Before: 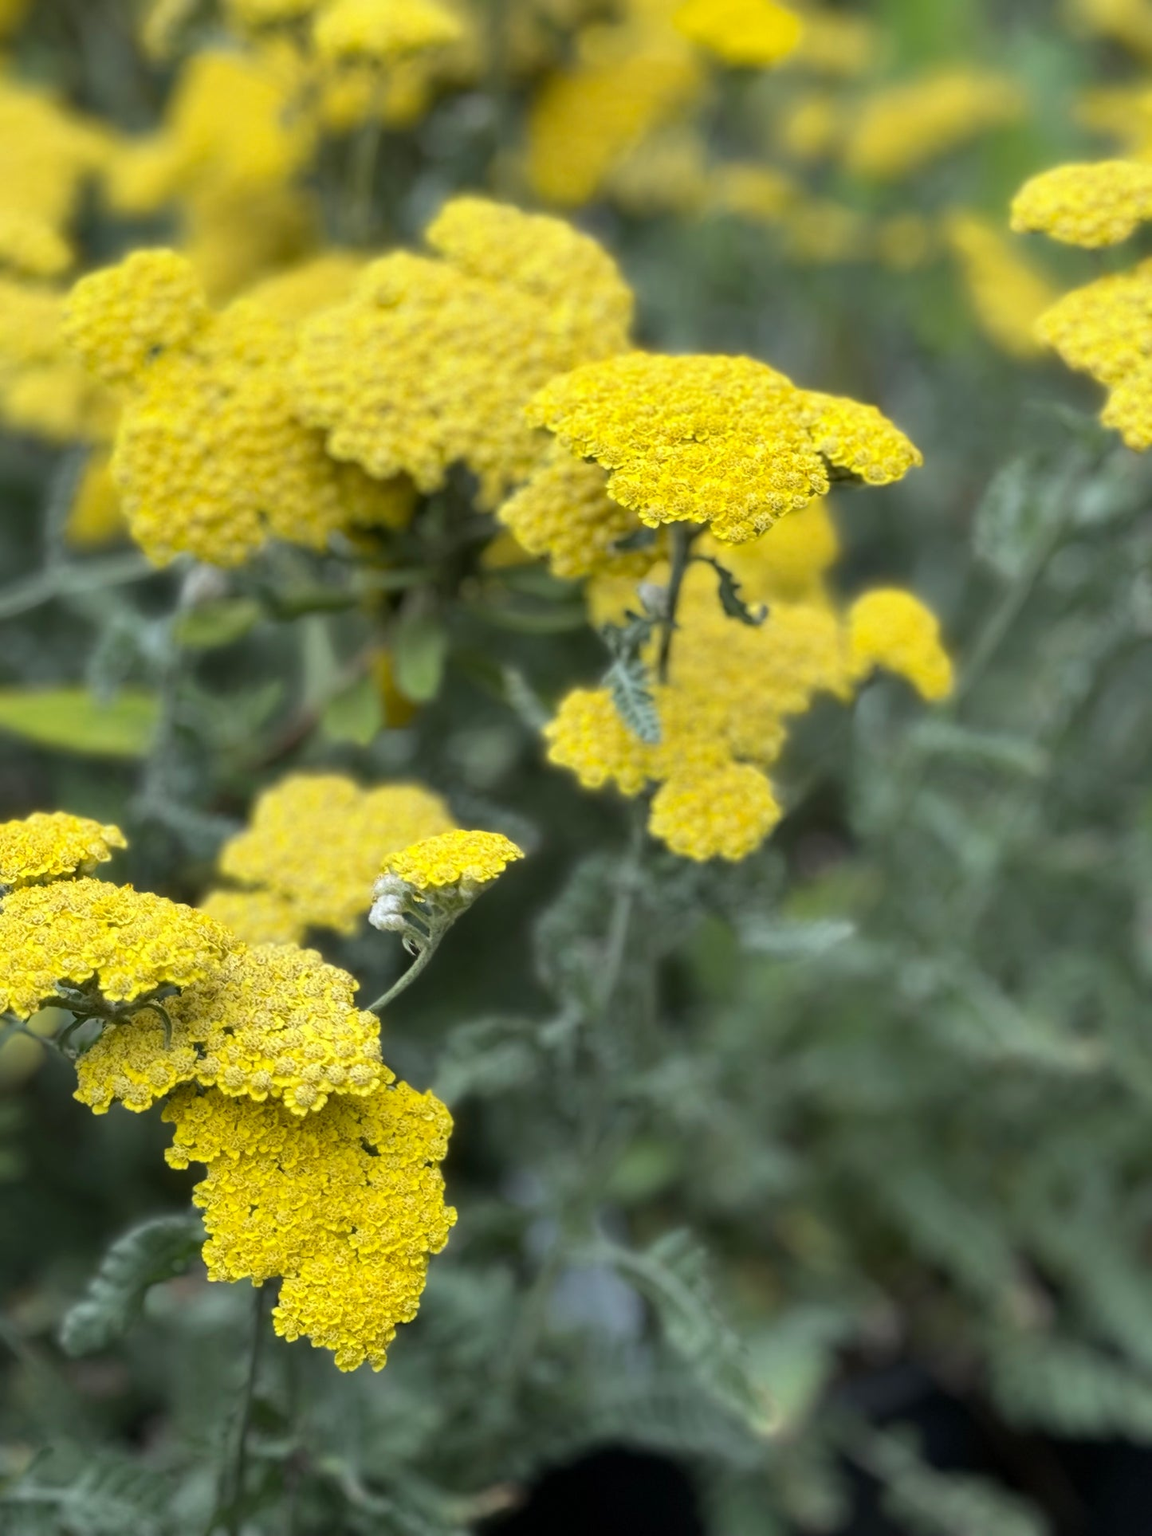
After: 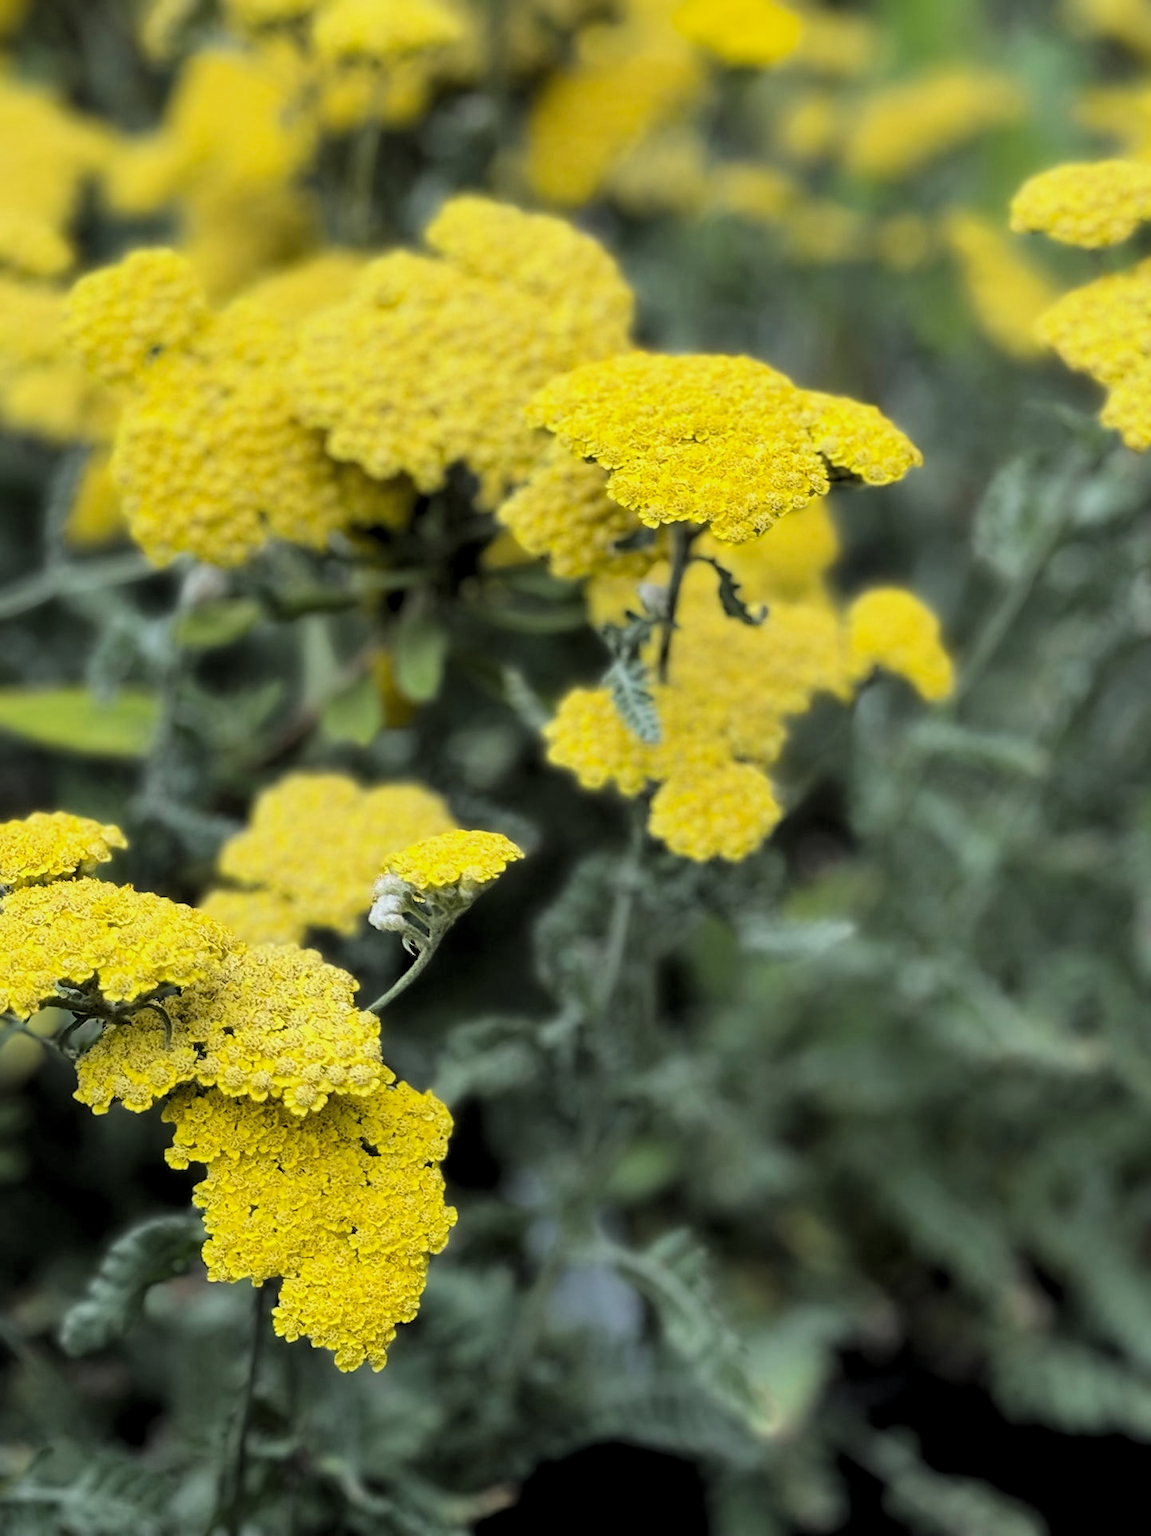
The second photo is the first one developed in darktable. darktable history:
levels: levels [0.052, 0.496, 0.908]
filmic rgb: black relative exposure -7.65 EV, white relative exposure 4.56 EV, hardness 3.61, contrast 1.057, color science v6 (2022)
sharpen: radius 1.82, amount 0.406, threshold 1.579
